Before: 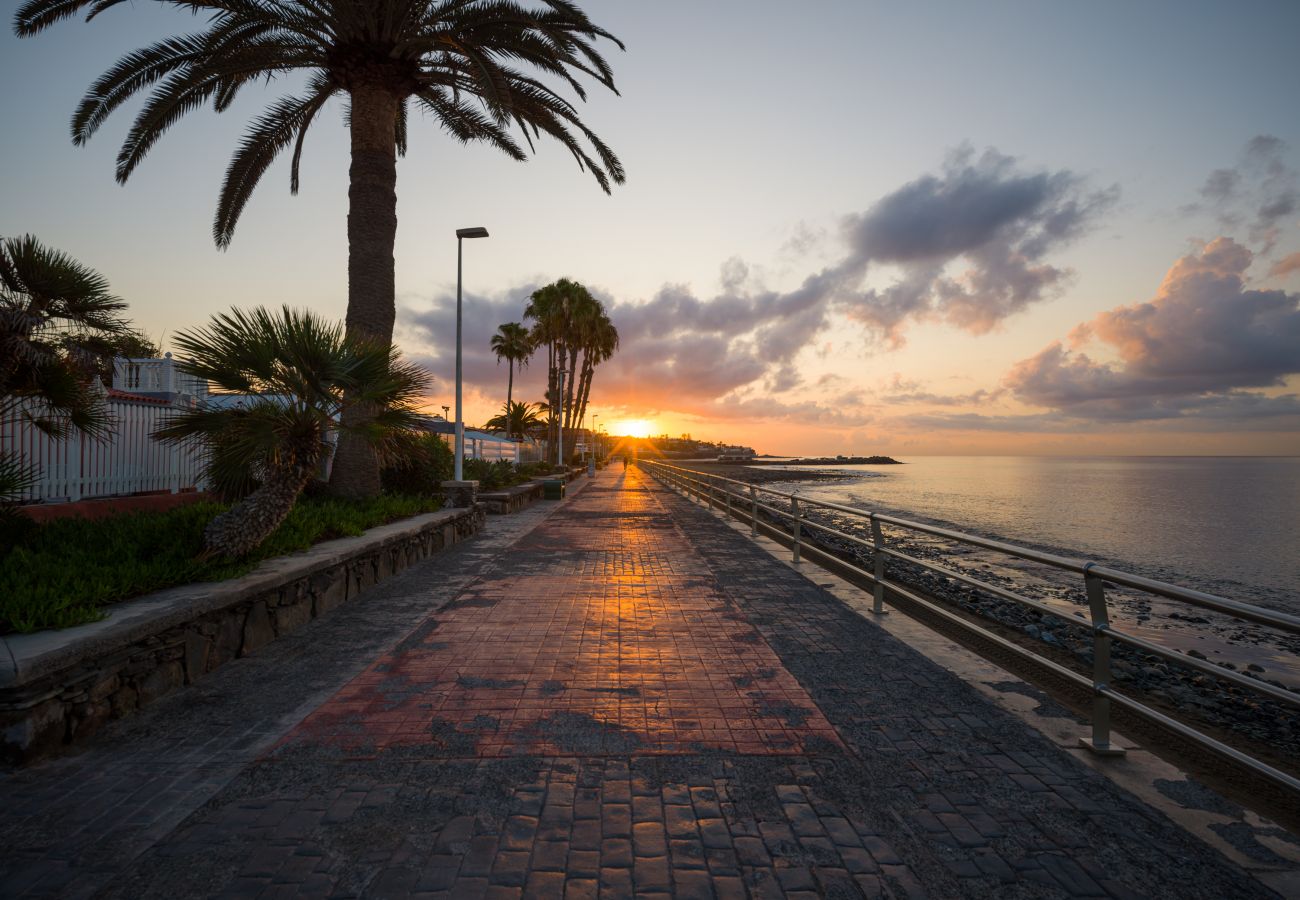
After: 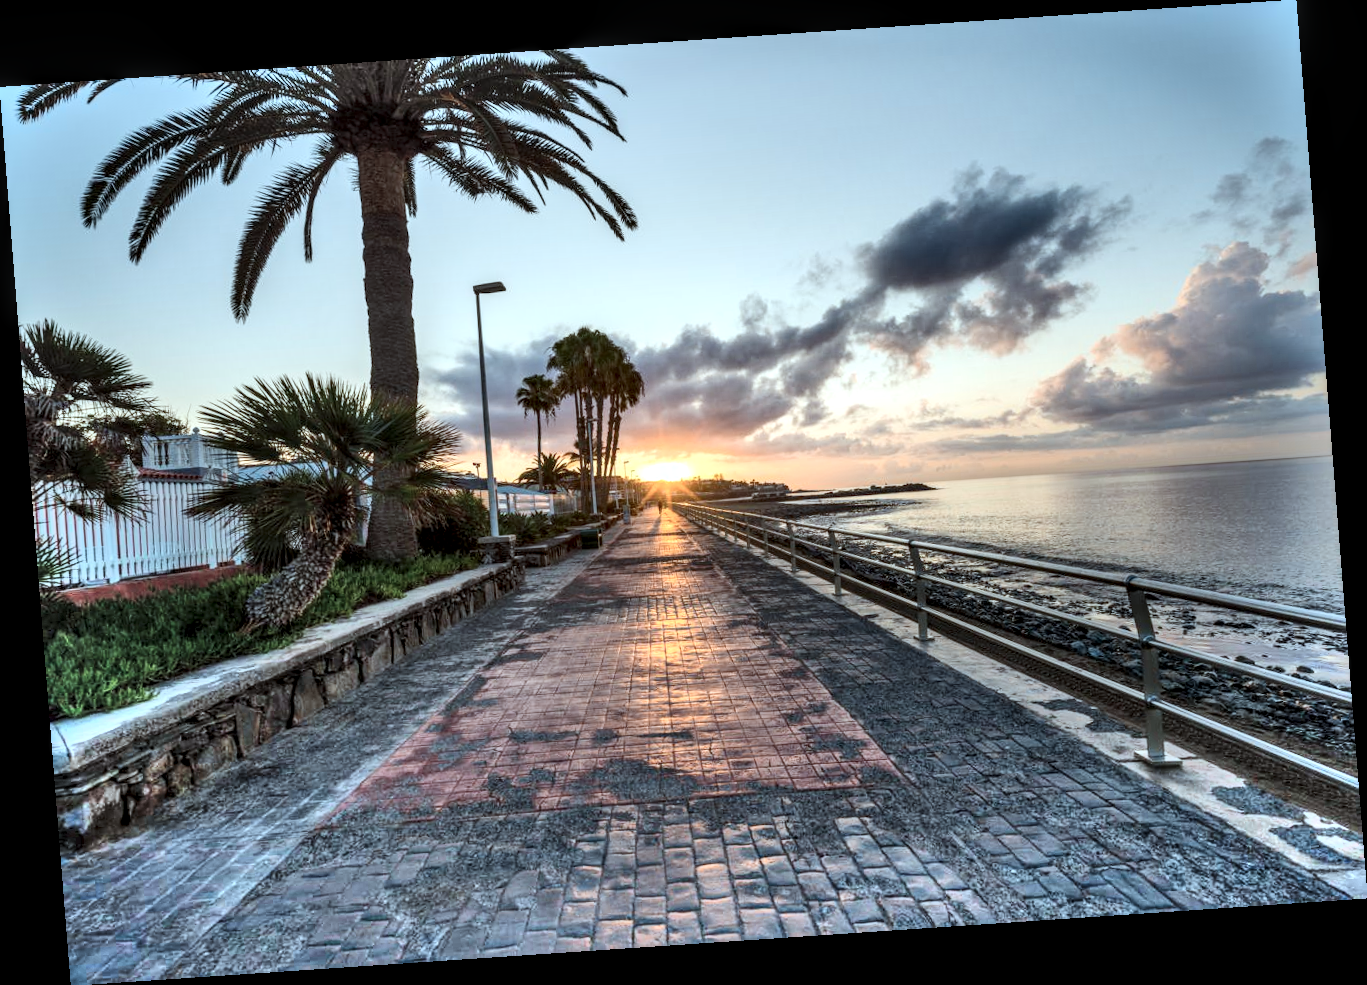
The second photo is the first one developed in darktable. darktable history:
contrast brightness saturation: contrast 0.2, brightness 0.16, saturation 0.22
local contrast: highlights 60%, shadows 60%, detail 160%
levels: levels [0, 0.478, 1]
color correction: highlights a* -12.64, highlights b* -18.1, saturation 0.7
rotate and perspective: rotation -4.2°, shear 0.006, automatic cropping off
shadows and highlights: shadows 75, highlights -60.85, soften with gaussian
